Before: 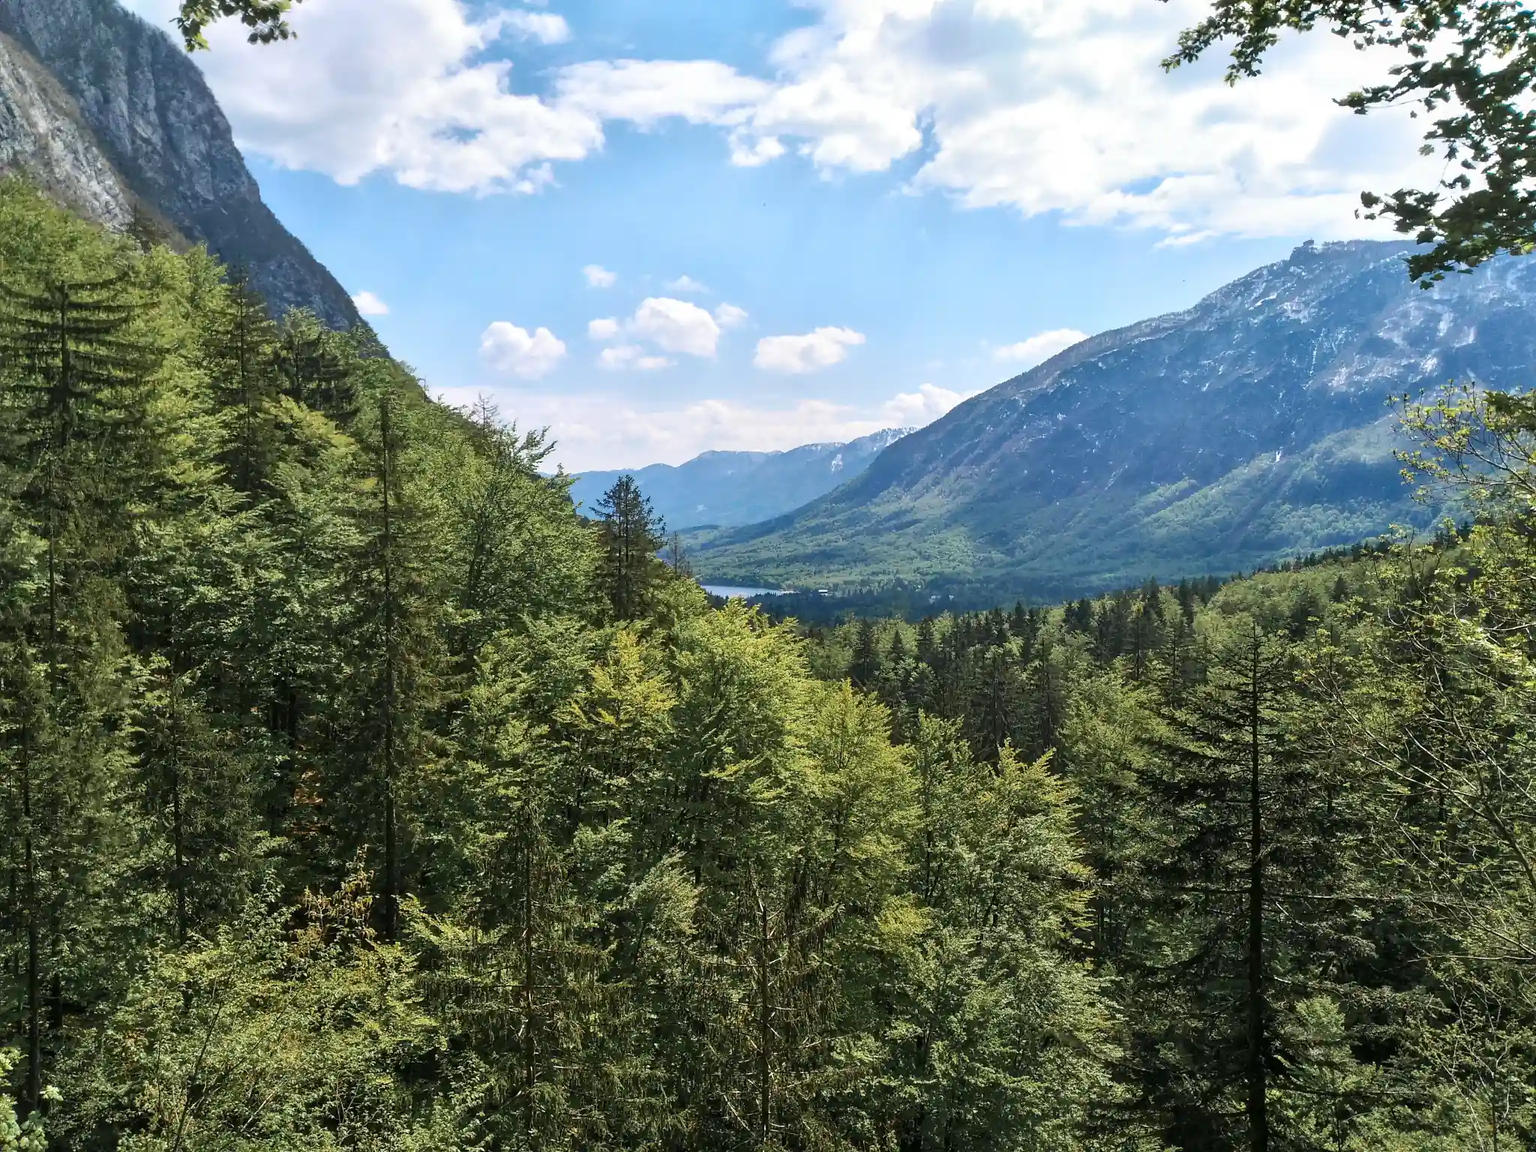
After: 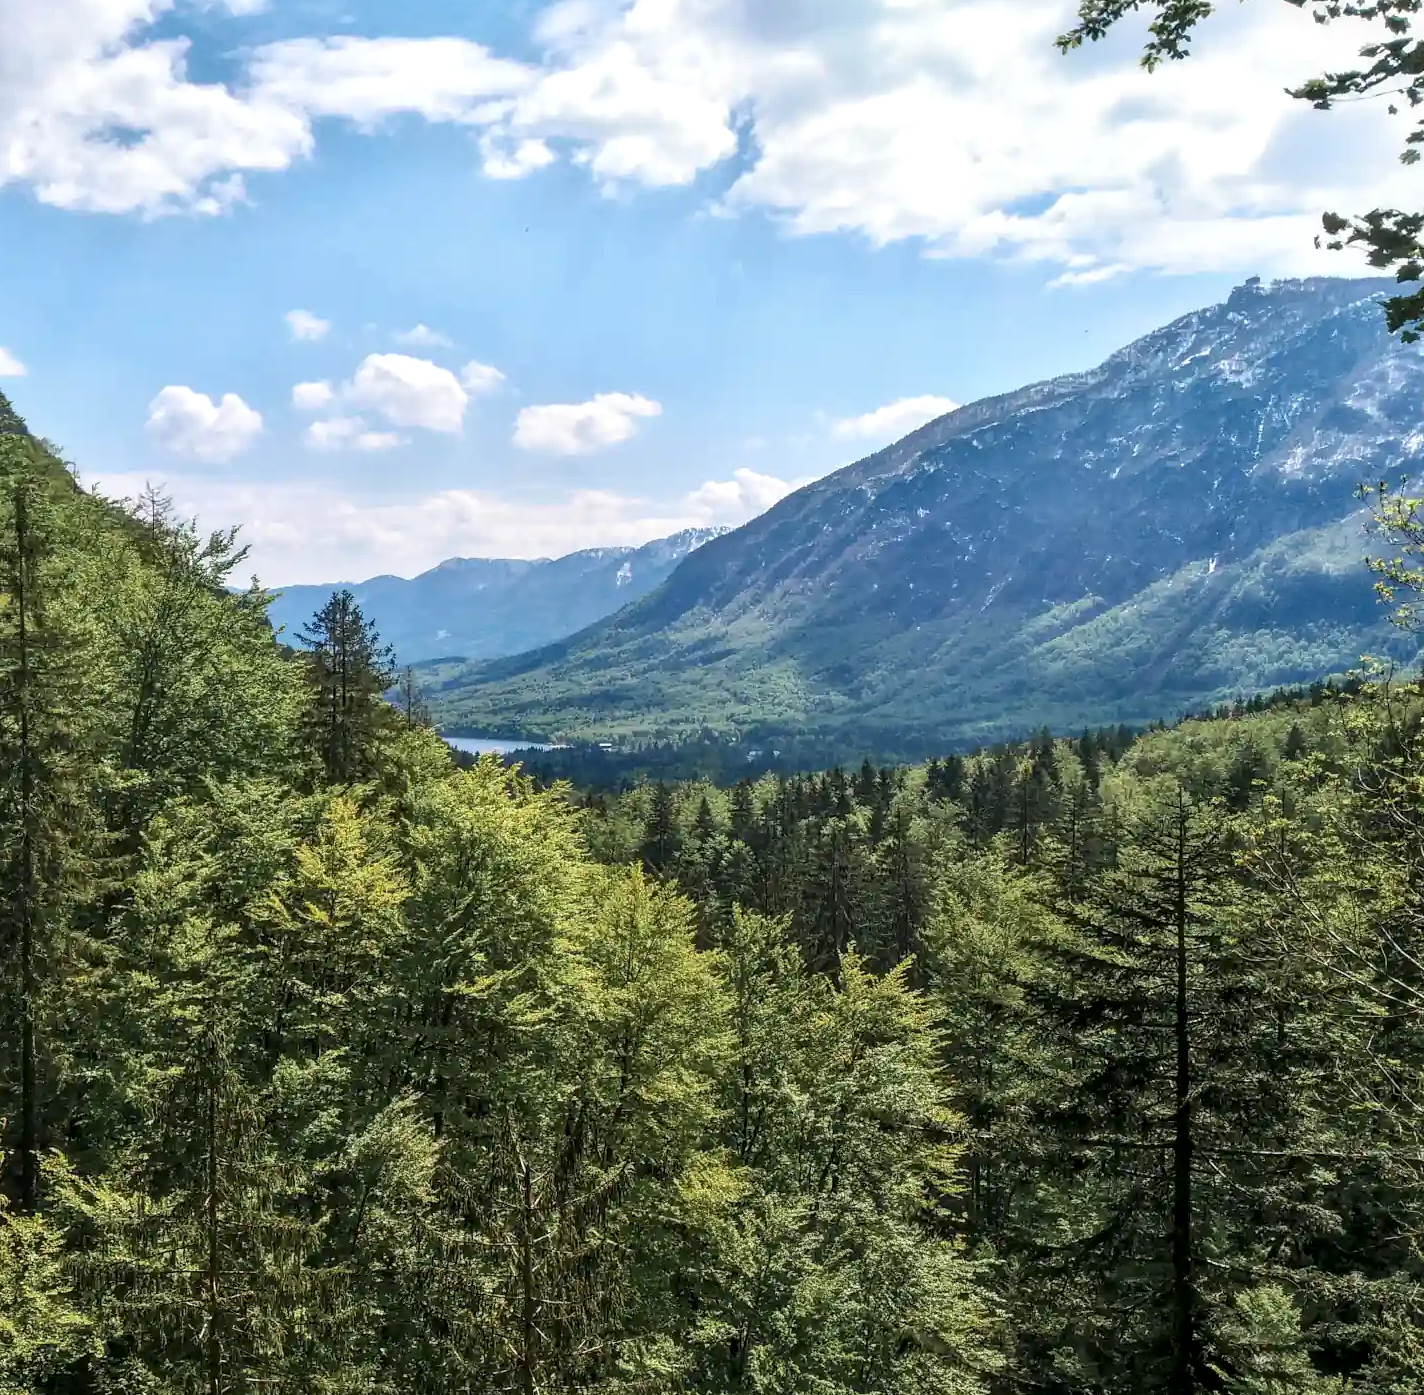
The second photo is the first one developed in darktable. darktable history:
crop and rotate: left 24.034%, top 2.838%, right 6.406%, bottom 6.299%
local contrast: on, module defaults
